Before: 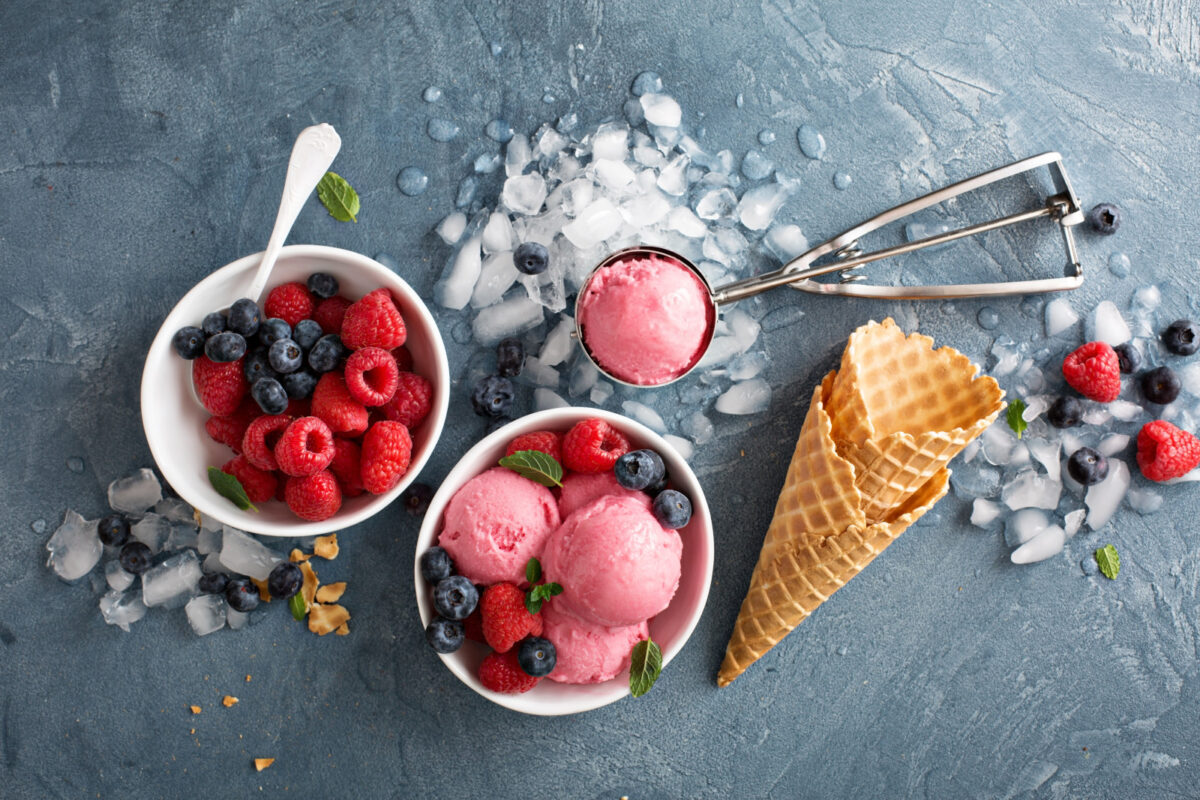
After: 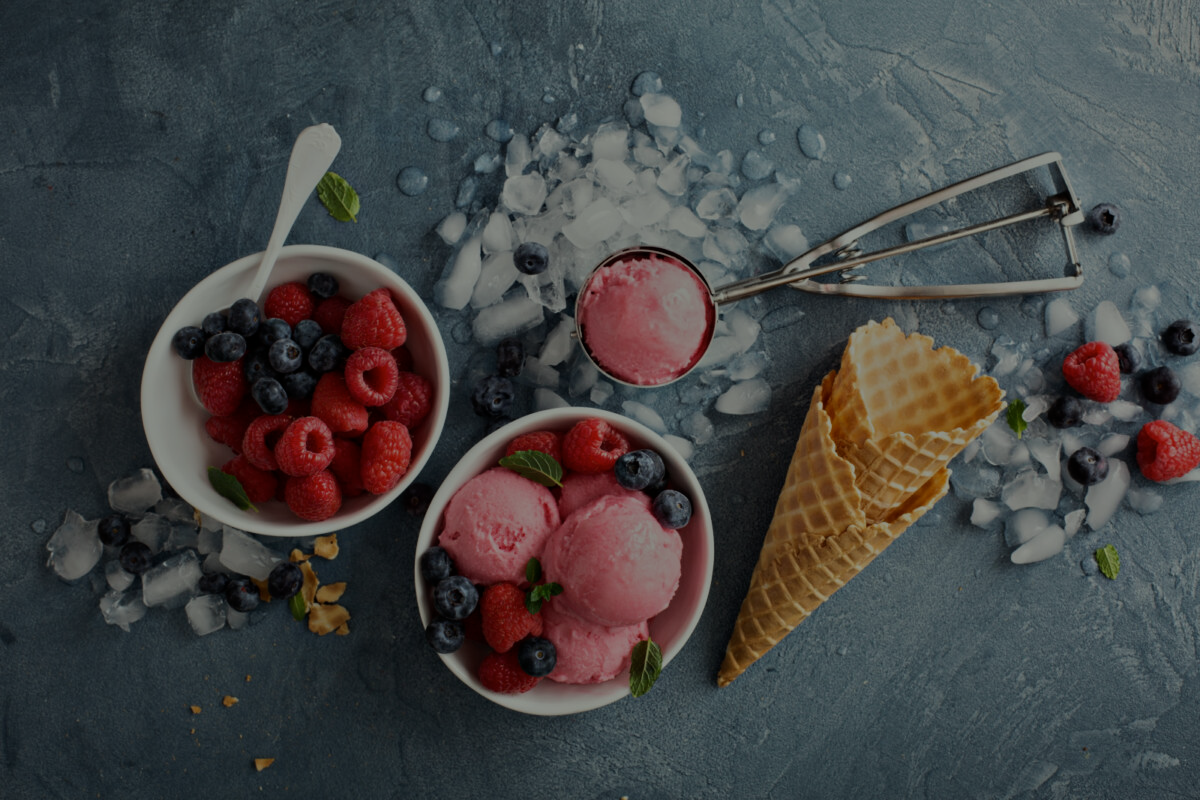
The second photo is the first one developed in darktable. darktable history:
tone equalizer: -8 EV -2 EV, -7 EV -2 EV, -6 EV -2 EV, -5 EV -2 EV, -4 EV -2 EV, -3 EV -2 EV, -2 EV -2 EV, -1 EV -1.63 EV, +0 EV -2 EV
color correction: highlights a* -4.73, highlights b* 5.06, saturation 0.97
